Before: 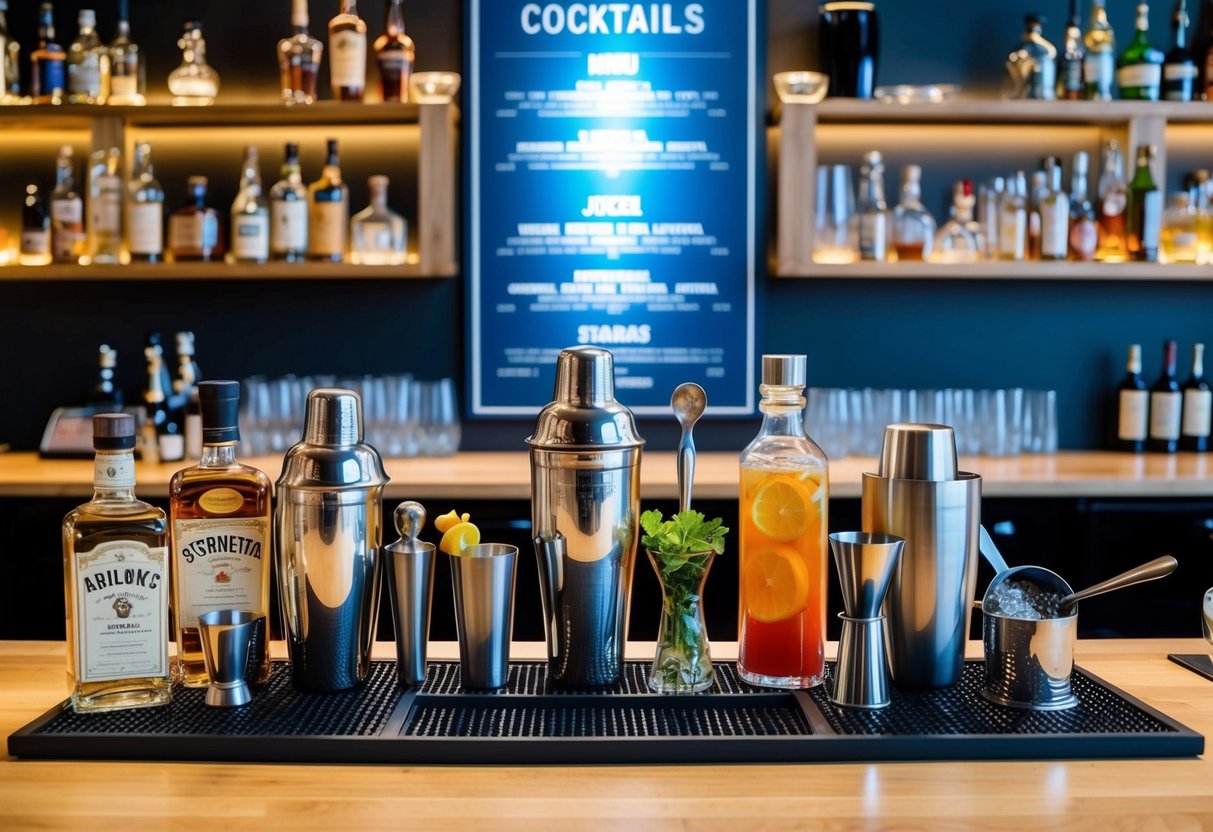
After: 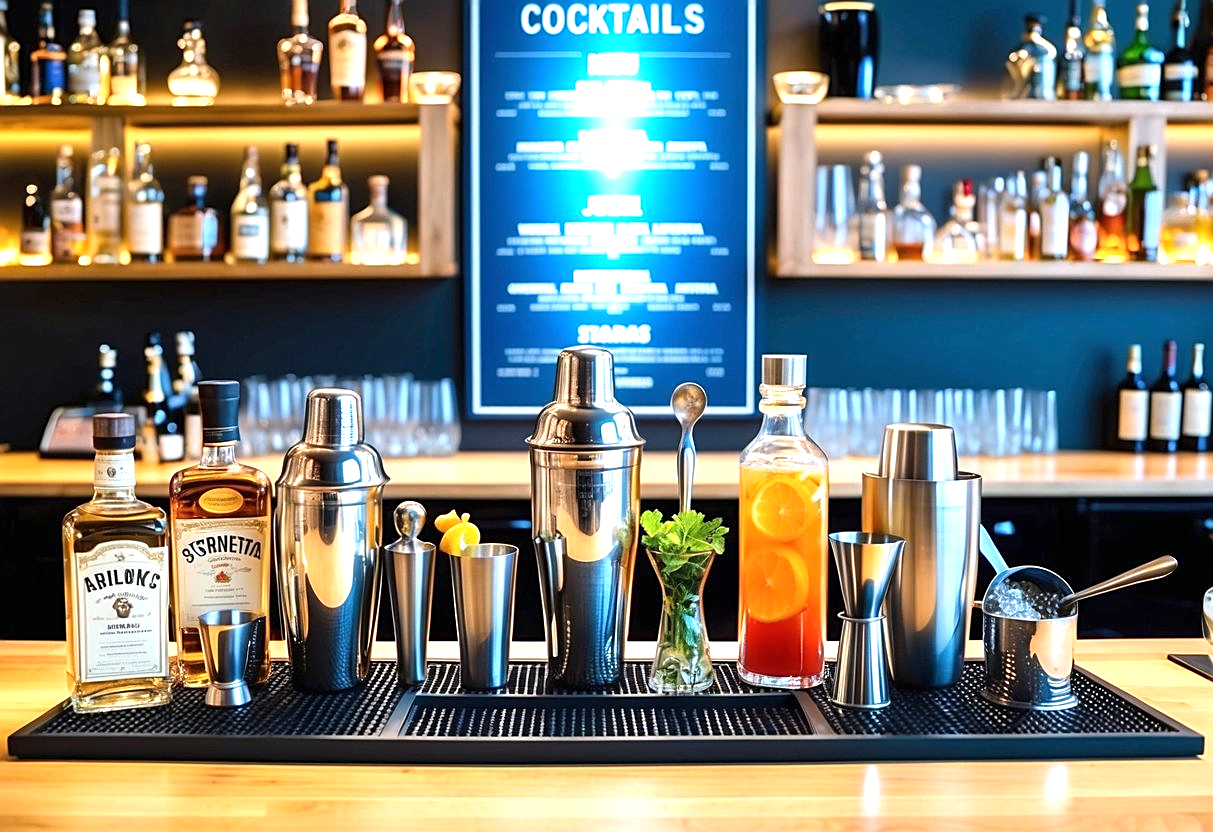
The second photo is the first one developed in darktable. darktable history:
exposure: black level correction 0, exposure 0.953 EV, compensate highlight preservation false
sharpen: on, module defaults
